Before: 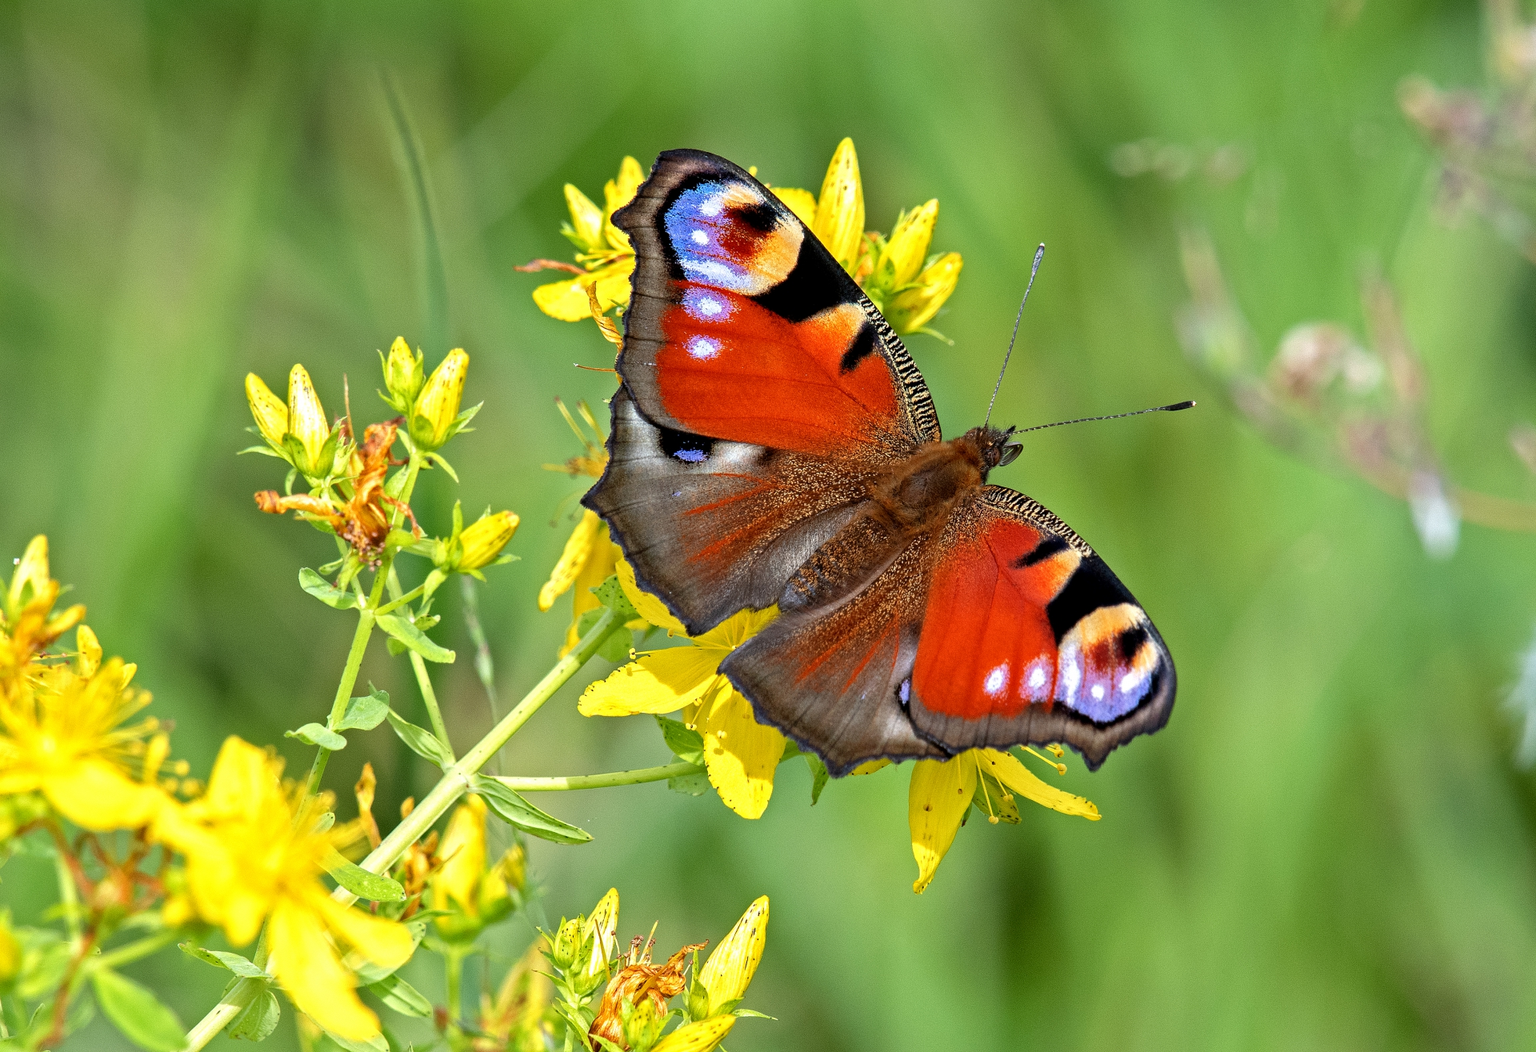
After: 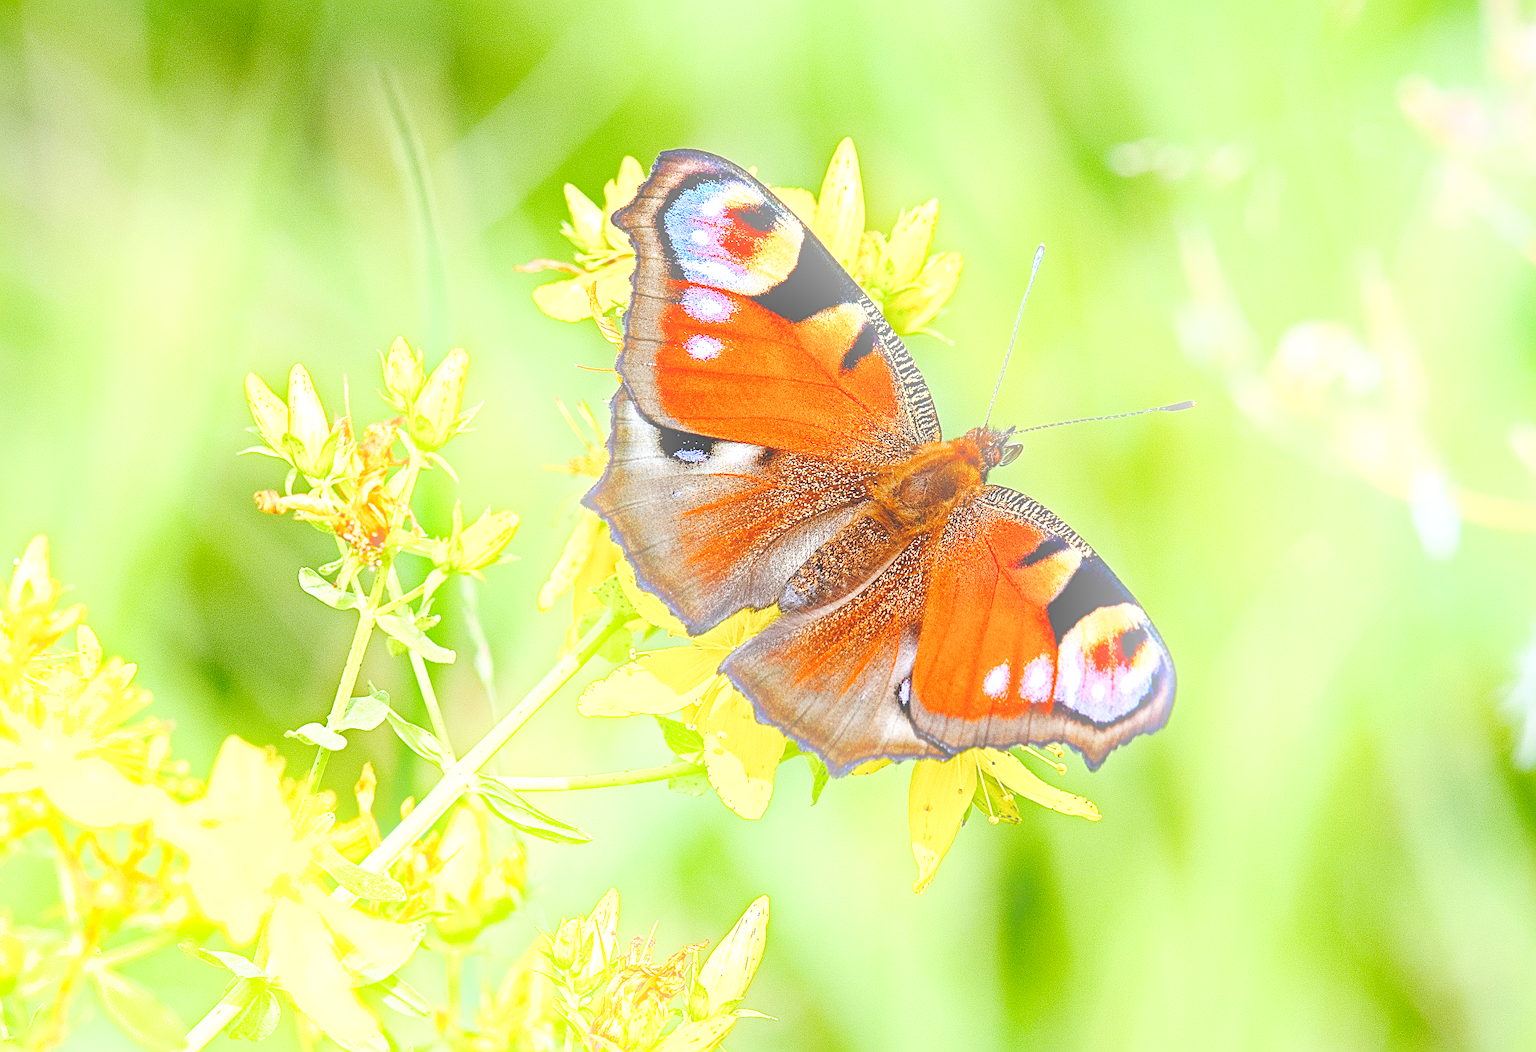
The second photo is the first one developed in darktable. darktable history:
exposure: black level correction -0.002, exposure 0.54 EV, compensate highlight preservation false
bloom: on, module defaults
color balance rgb: perceptual saturation grading › global saturation 20%, perceptual saturation grading › highlights -25%, perceptual saturation grading › shadows 25%
base curve: curves: ch0 [(0, 0.007) (0.028, 0.063) (0.121, 0.311) (0.46, 0.743) (0.859, 0.957) (1, 1)], preserve colors none
shadows and highlights: radius 133.83, soften with gaussian
sharpen: amount 0.75
